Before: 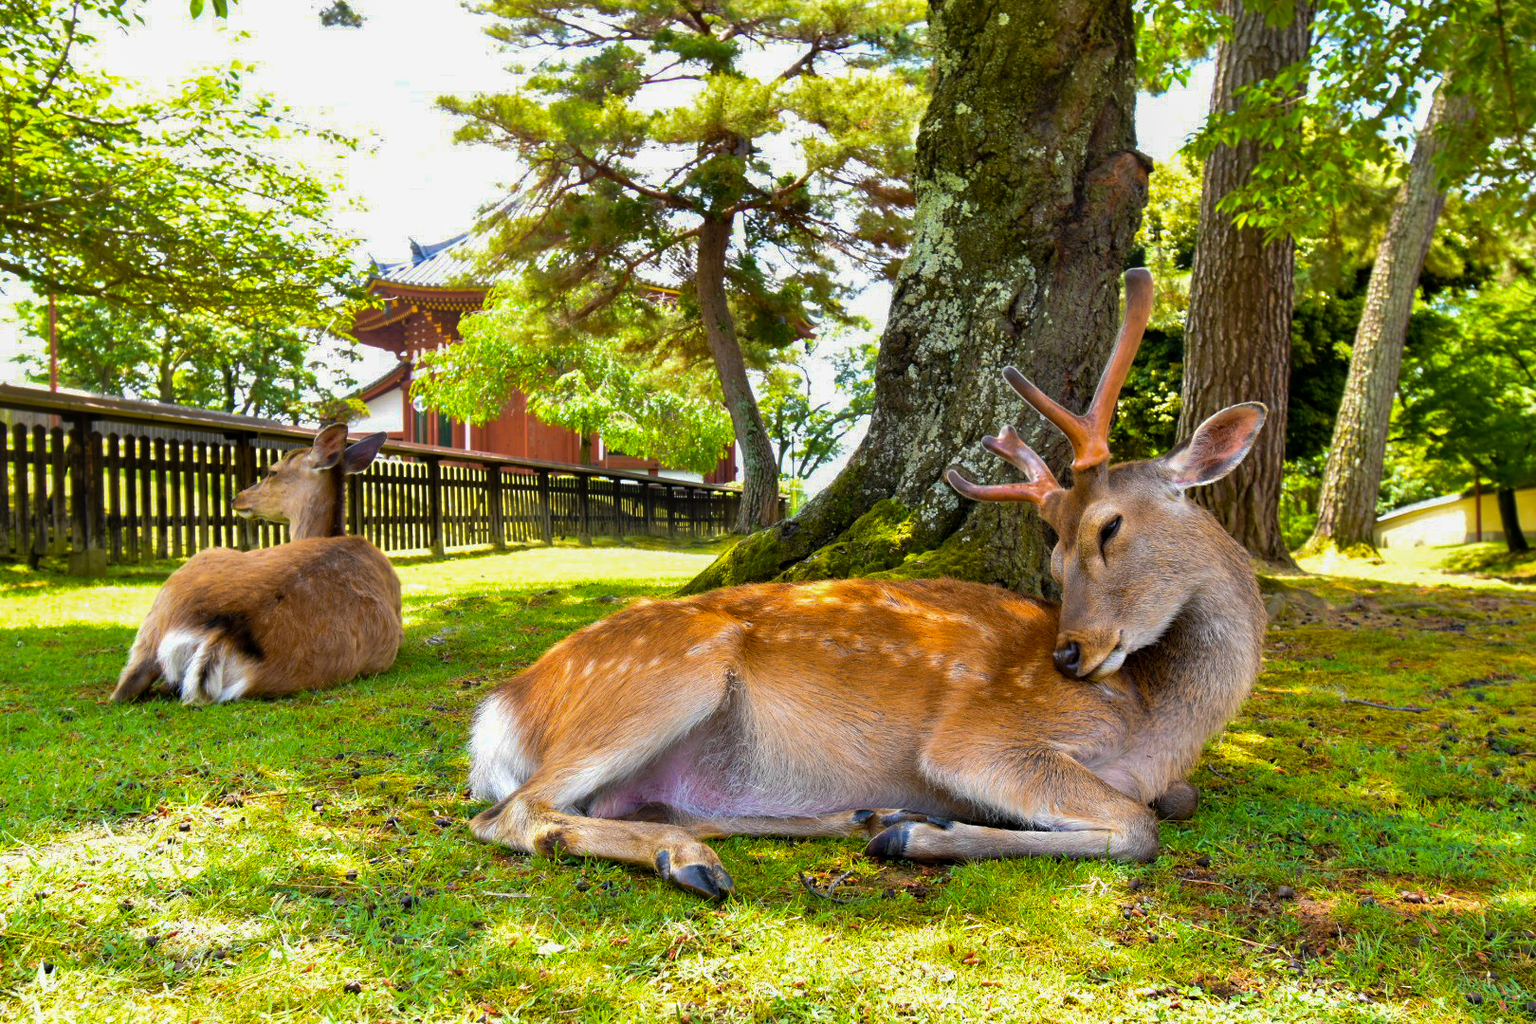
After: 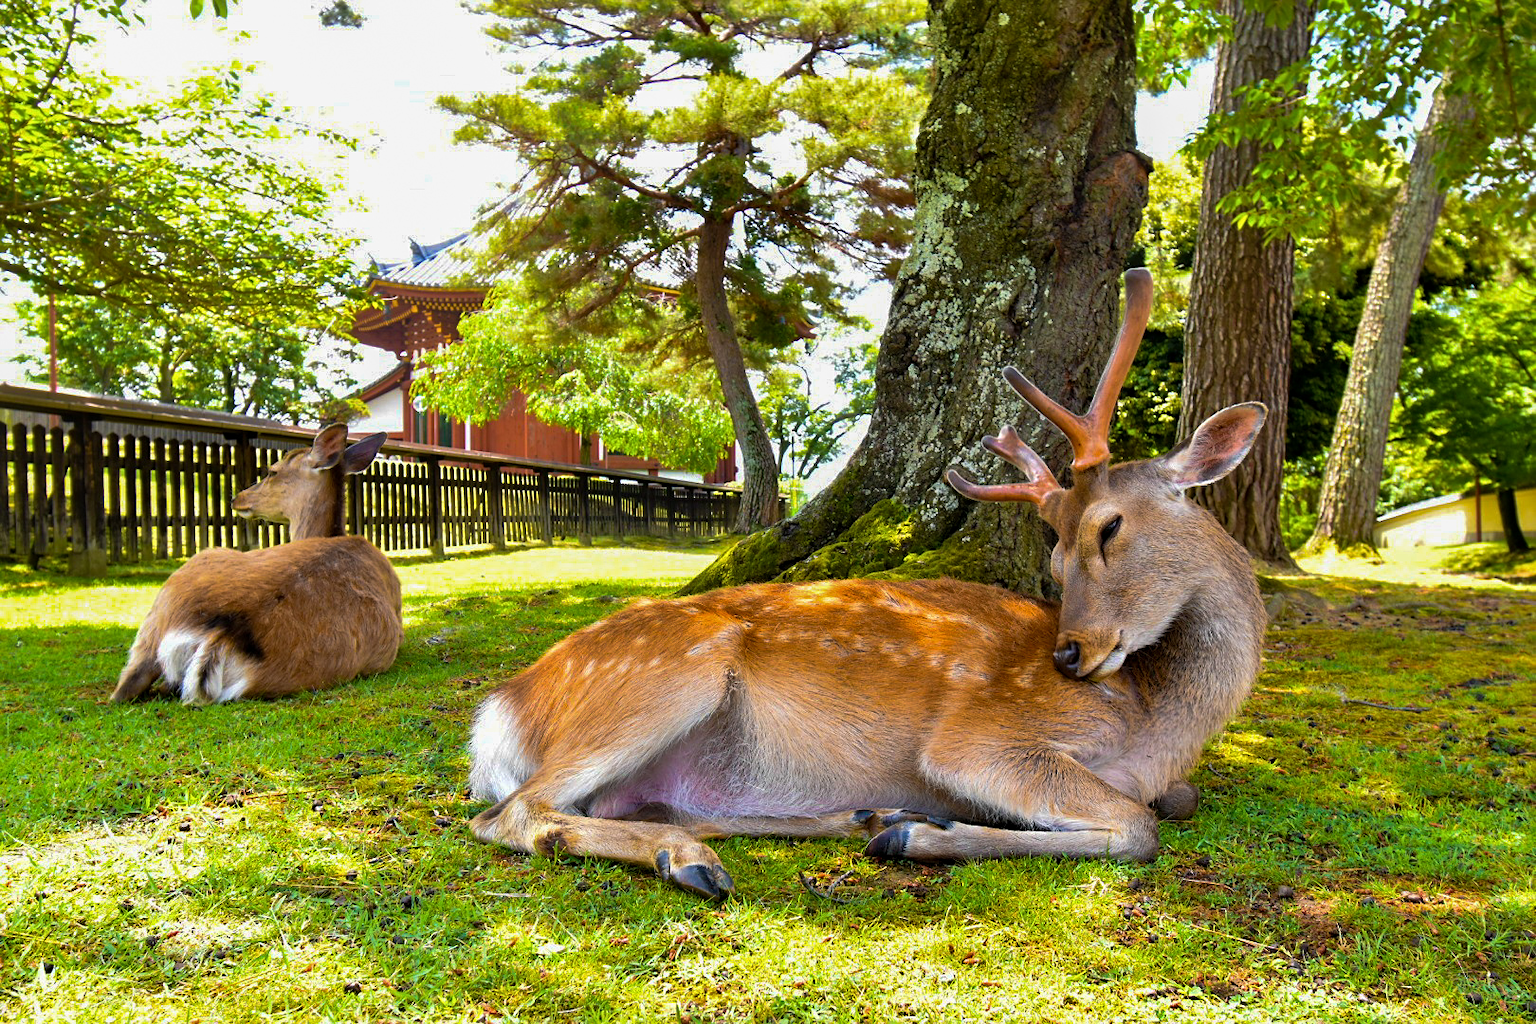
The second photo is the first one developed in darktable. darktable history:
sharpen: amount 0.213
